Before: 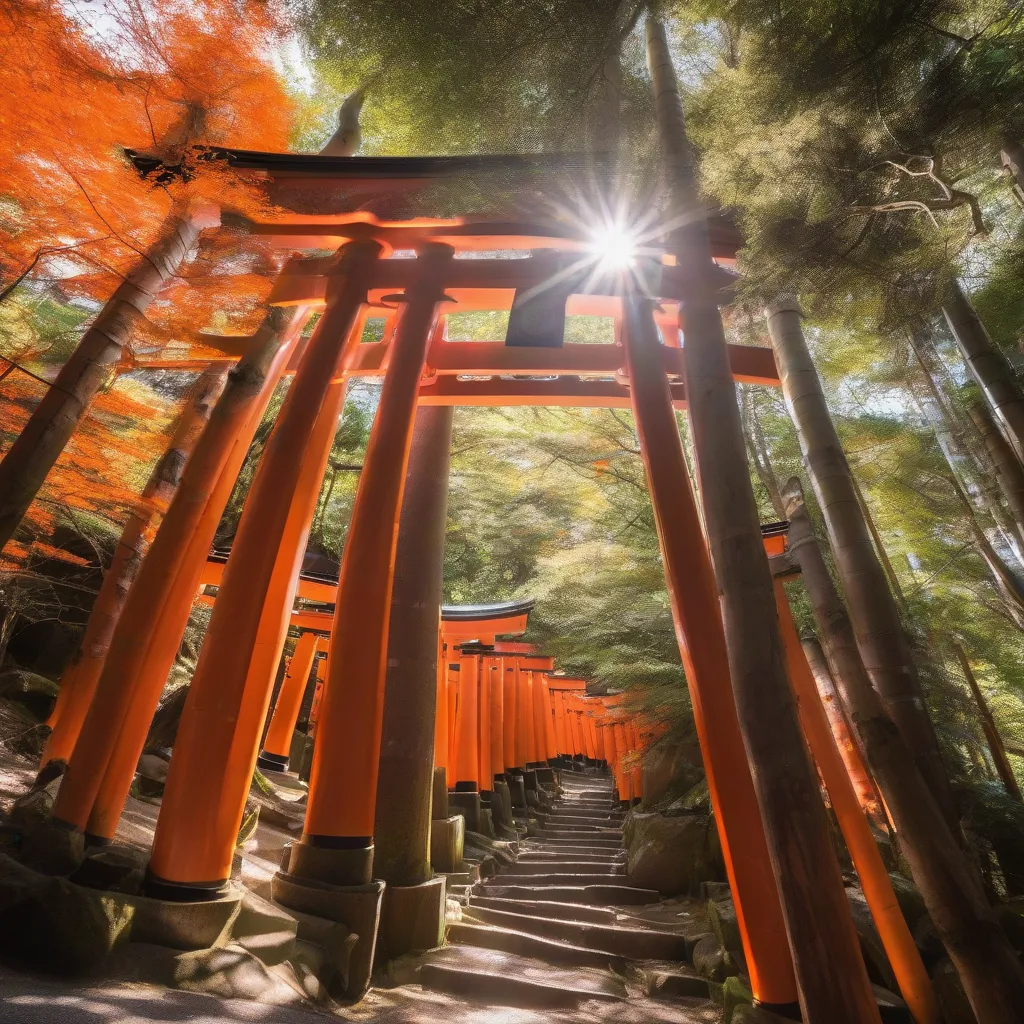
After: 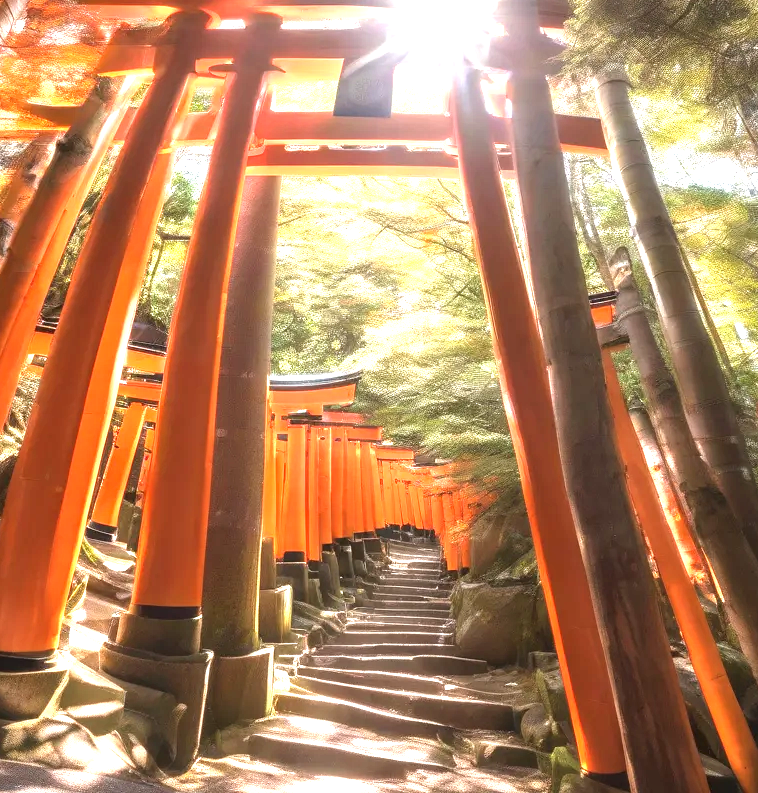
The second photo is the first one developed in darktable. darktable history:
exposure: black level correction 0, exposure 1.507 EV, compensate highlight preservation false
local contrast: on, module defaults
crop: left 16.852%, top 22.54%, right 9.047%
